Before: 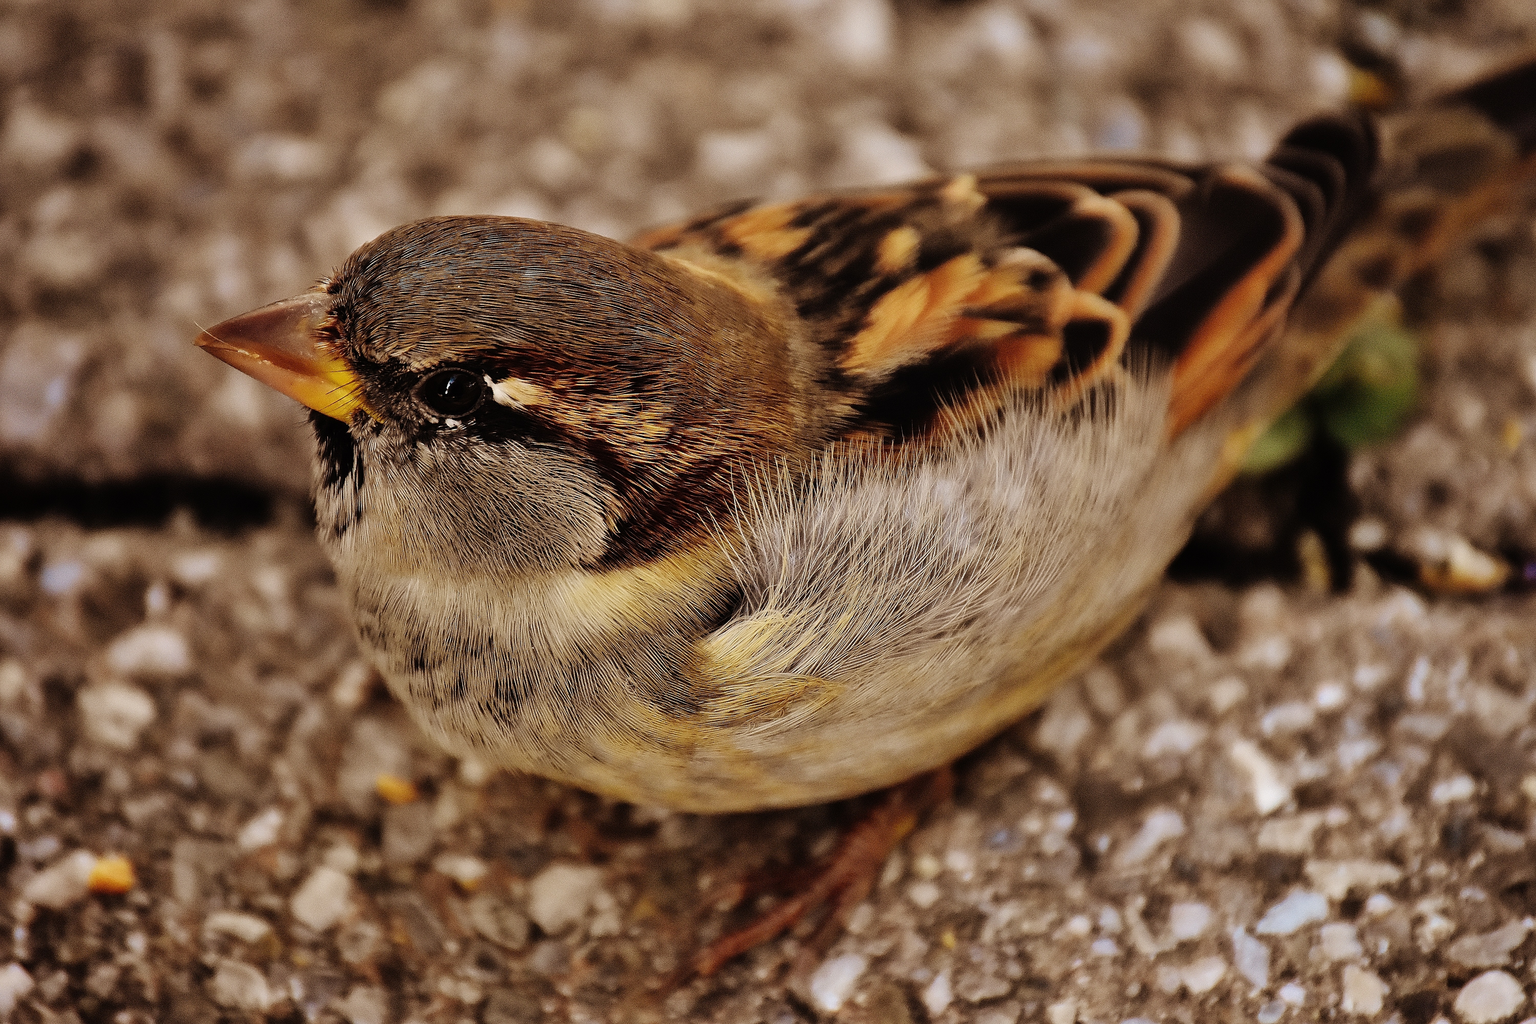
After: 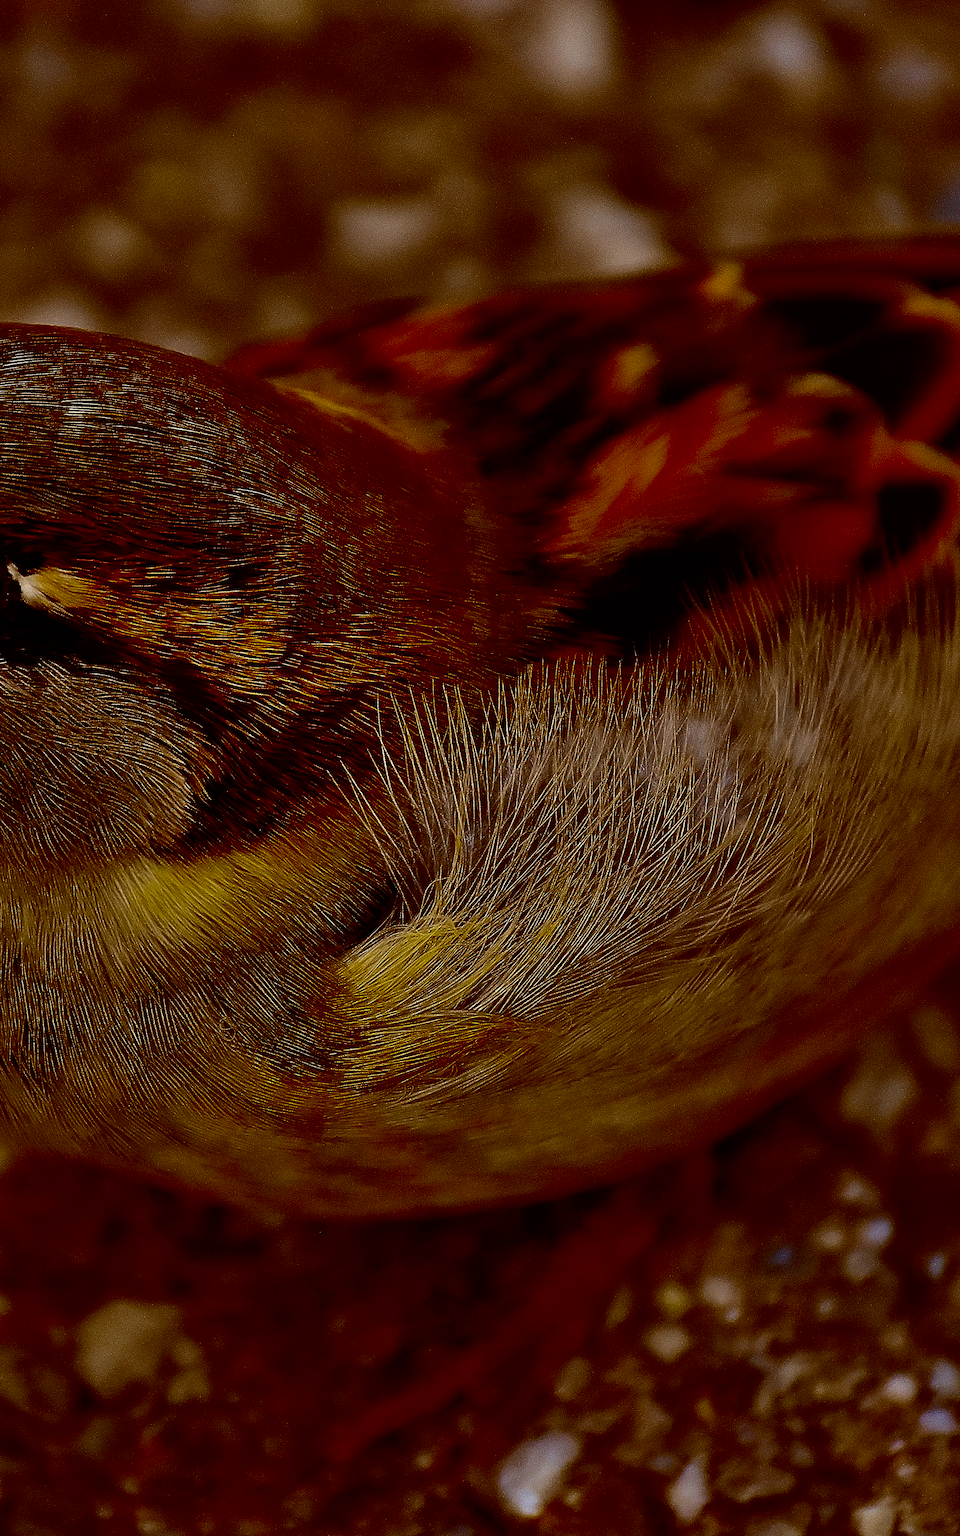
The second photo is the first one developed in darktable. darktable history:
crop: left 31.229%, right 27.105%
contrast brightness saturation: brightness -1, saturation 1
